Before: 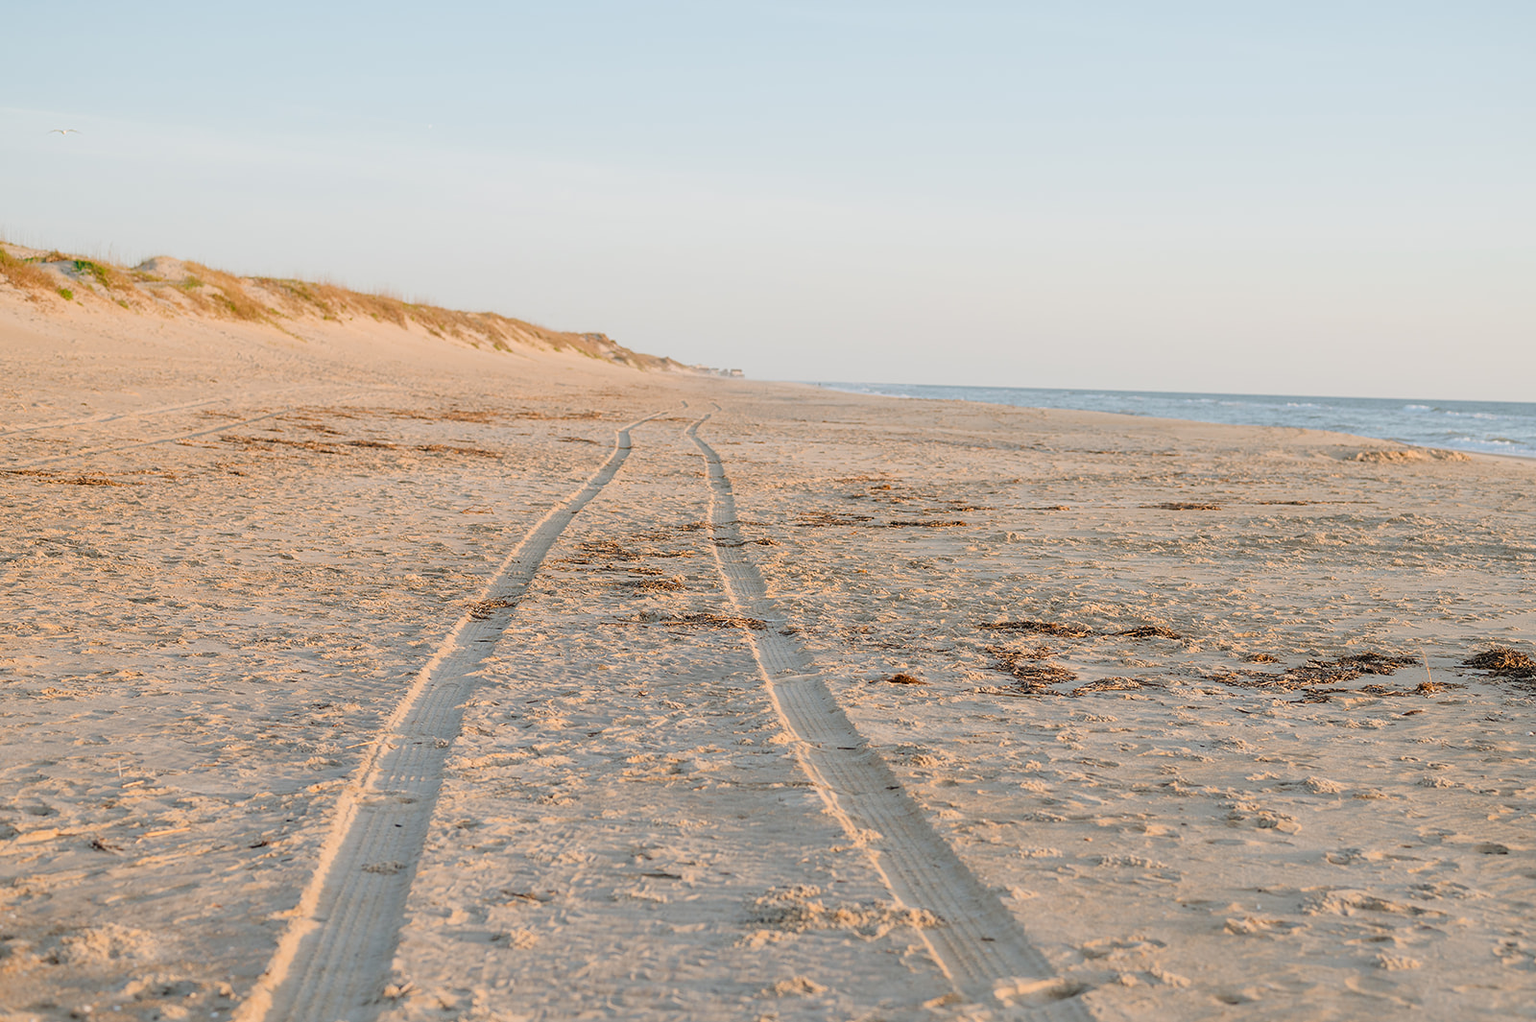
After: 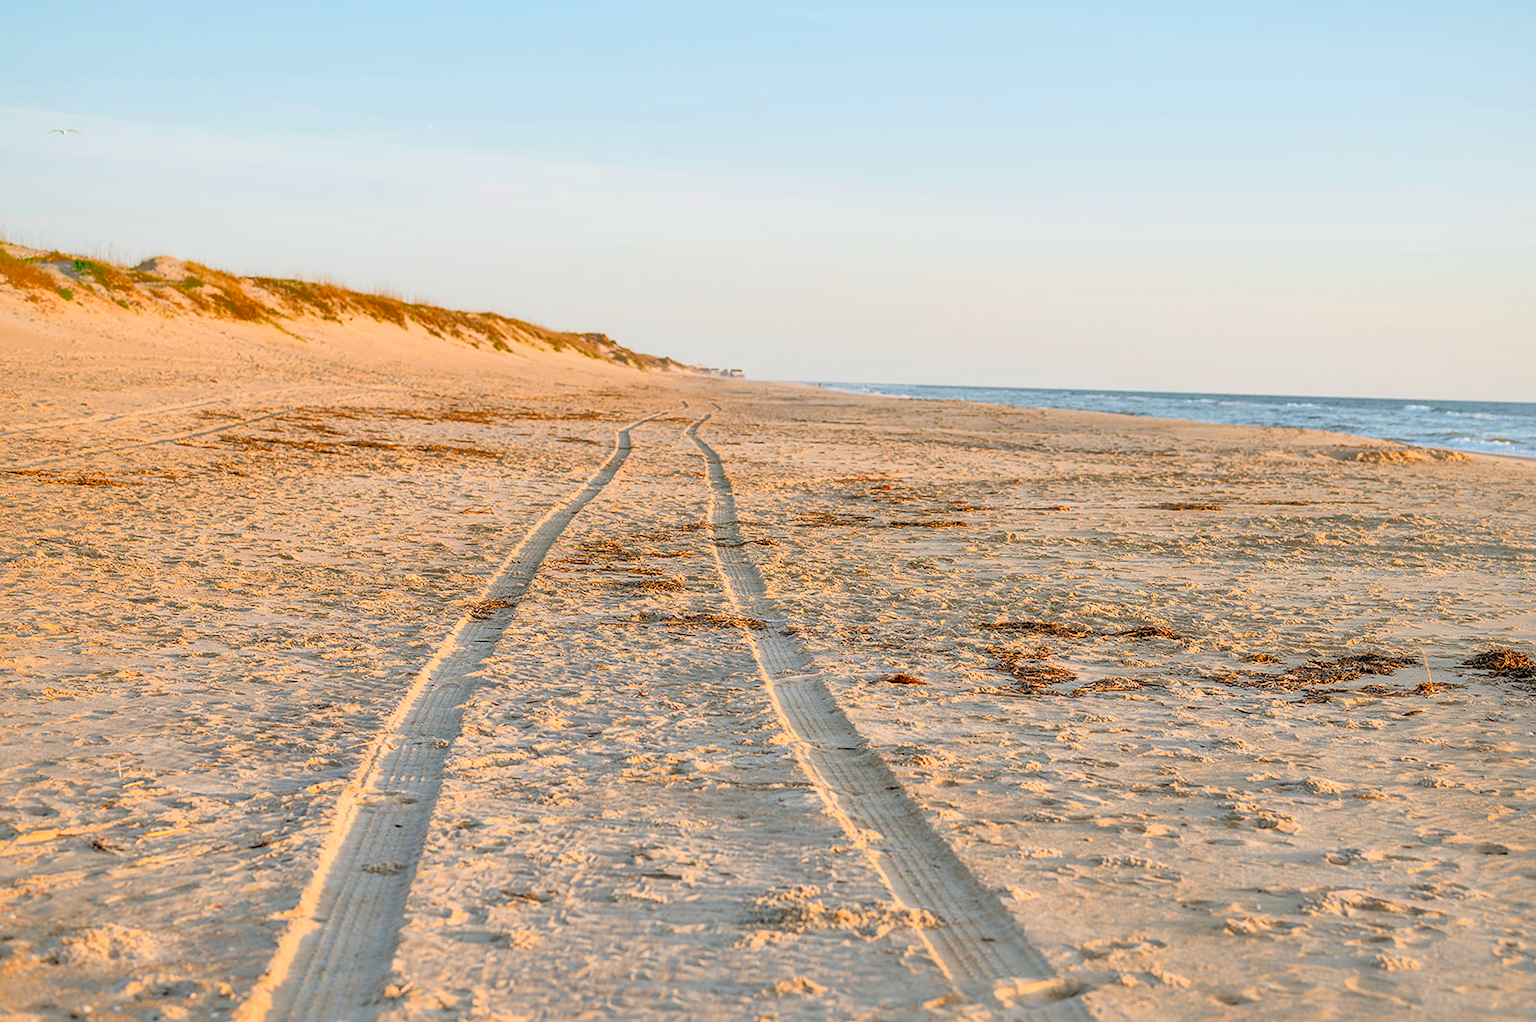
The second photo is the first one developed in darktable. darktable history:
exposure: black level correction 0.01, exposure 0.011 EV, compensate highlight preservation false
local contrast: on, module defaults
contrast brightness saturation: contrast 0.24, brightness 0.26, saturation 0.39
shadows and highlights: shadows 40, highlights -60
